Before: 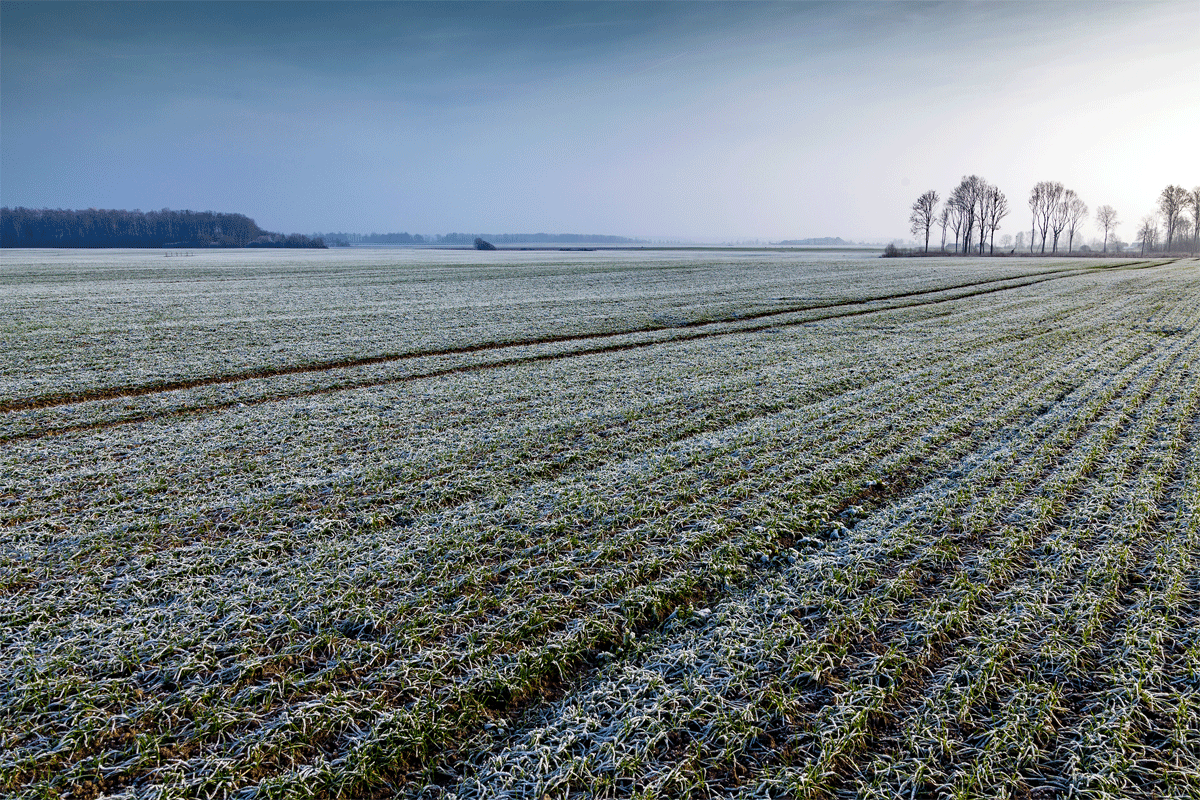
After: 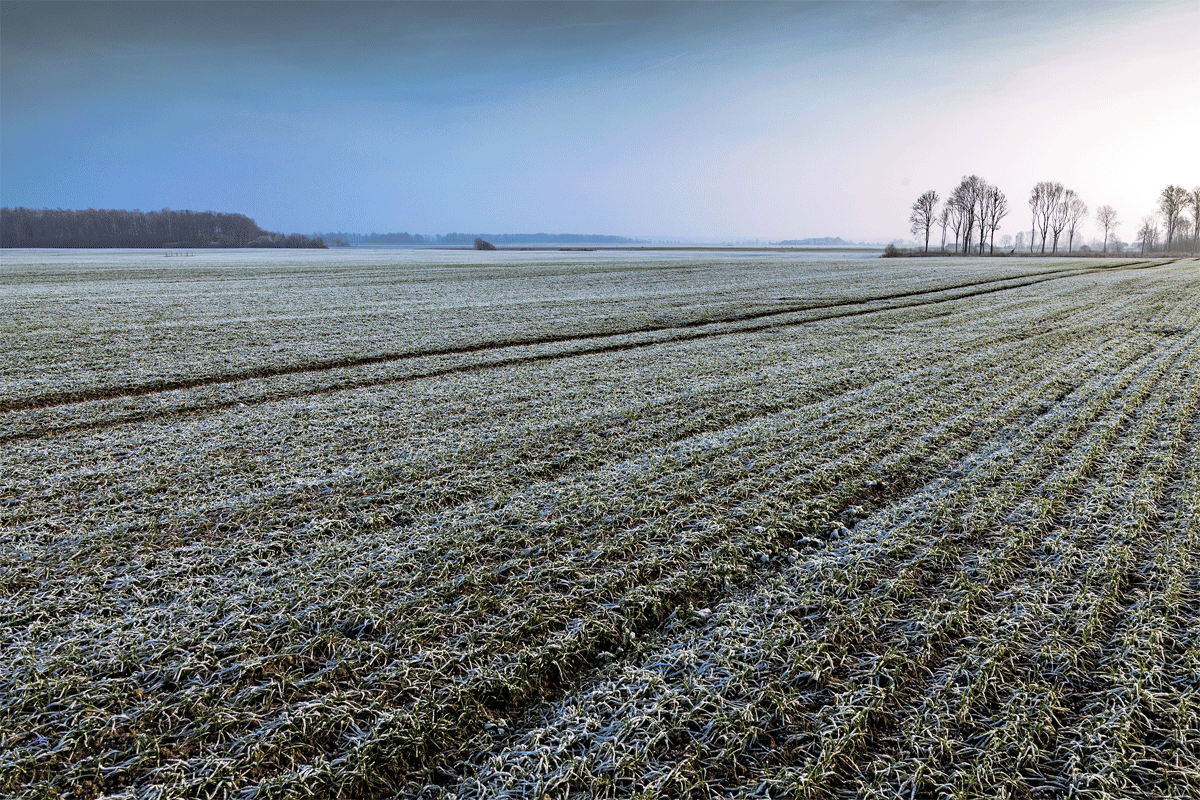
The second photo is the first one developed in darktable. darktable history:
contrast brightness saturation: contrast 0.09, saturation 0.28
split-toning: shadows › hue 46.8°, shadows › saturation 0.17, highlights › hue 316.8°, highlights › saturation 0.27, balance -51.82
